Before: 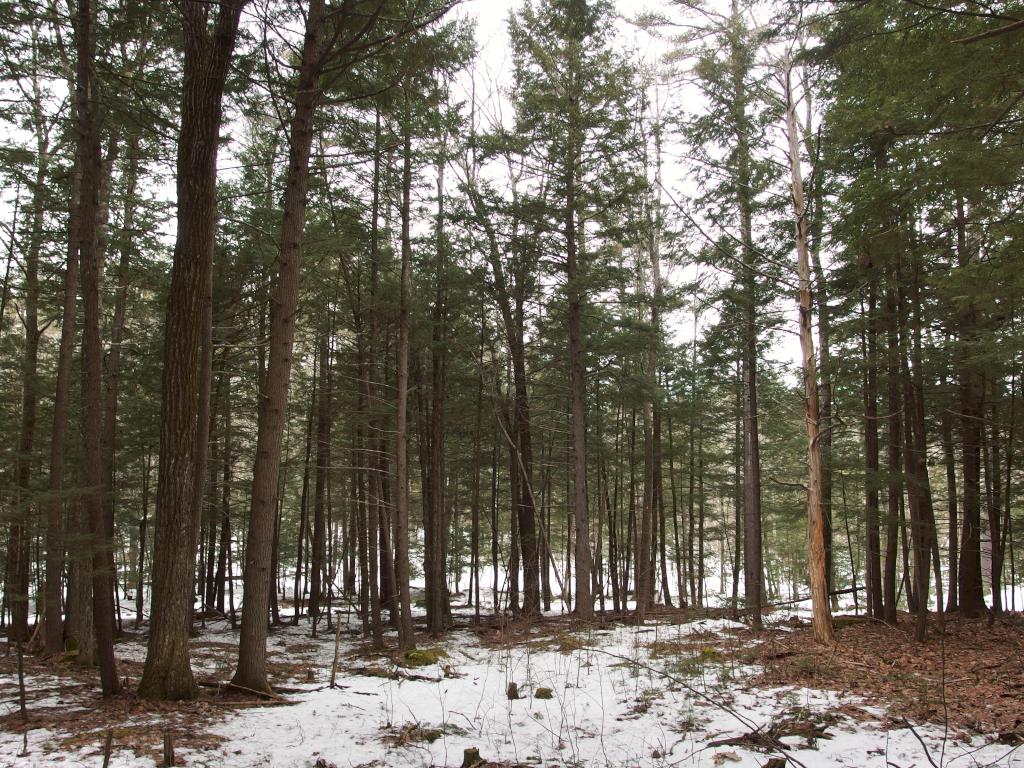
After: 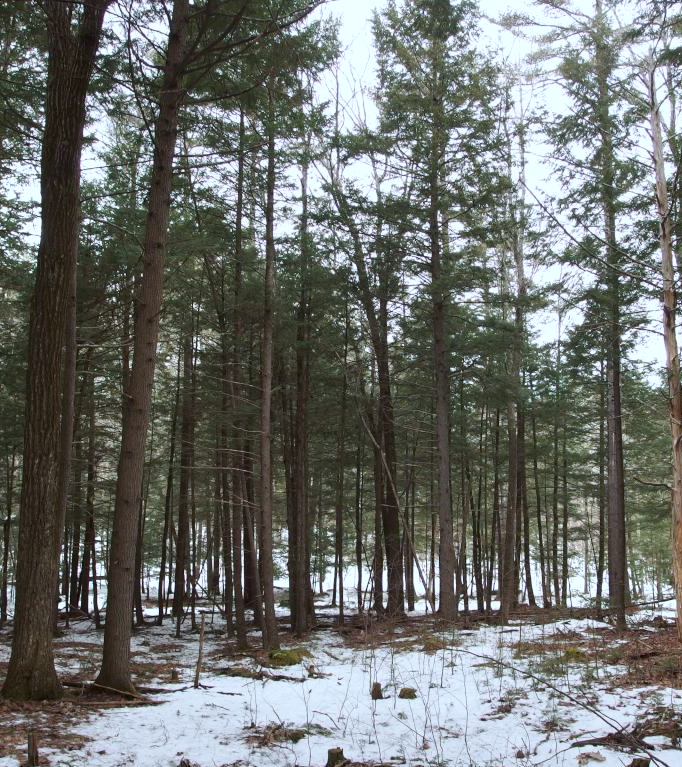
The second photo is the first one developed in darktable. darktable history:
crop and rotate: left 13.342%, right 19.991%
color calibration: illuminant custom, x 0.368, y 0.373, temperature 4330.32 K
